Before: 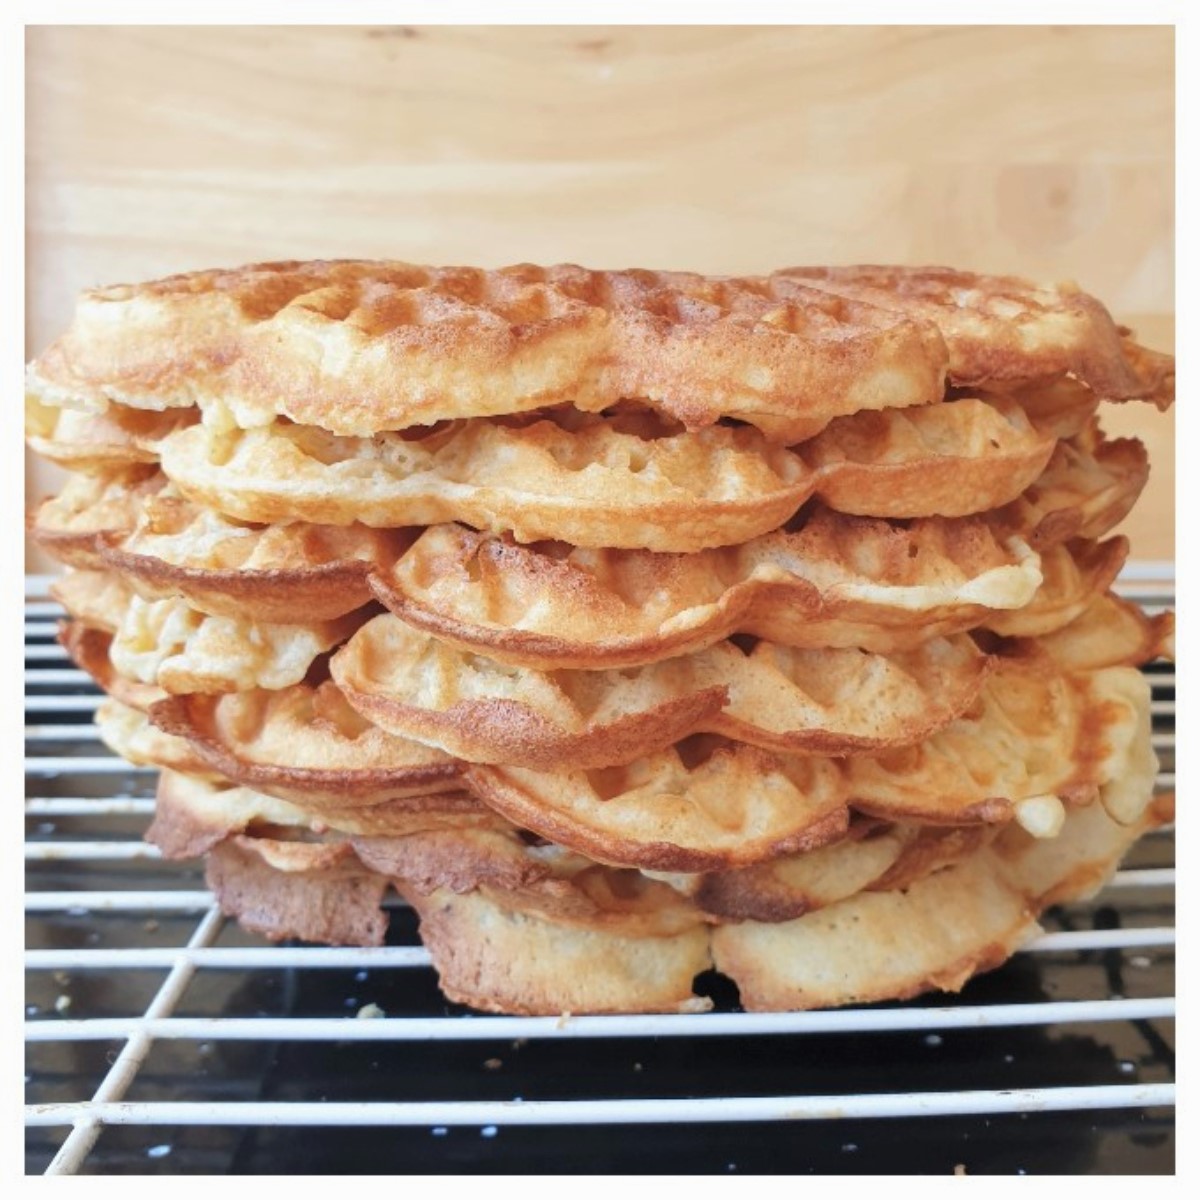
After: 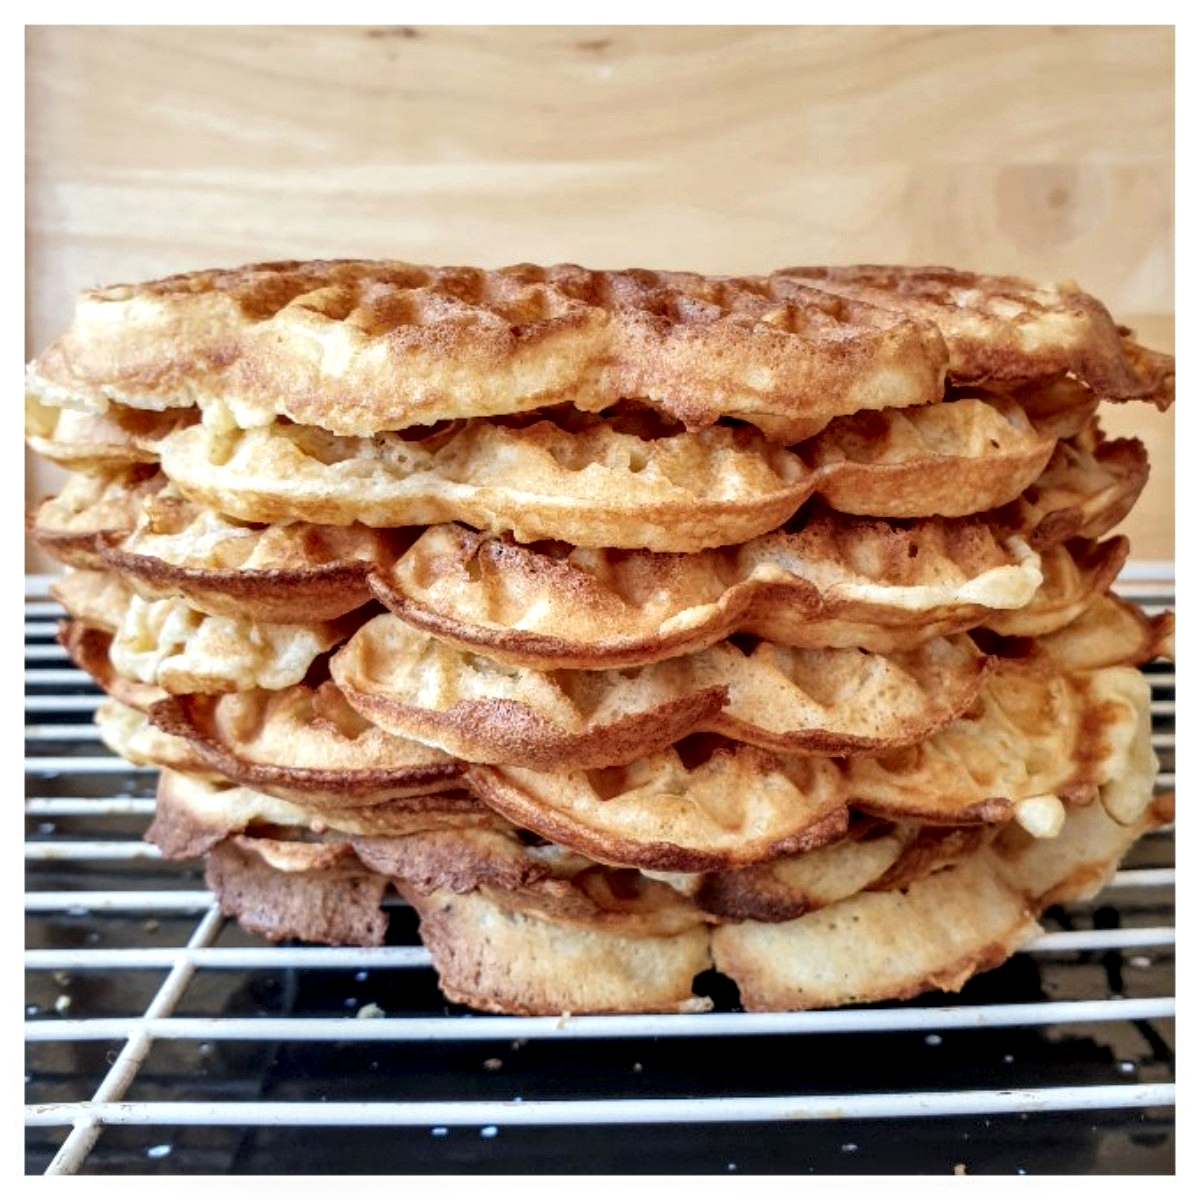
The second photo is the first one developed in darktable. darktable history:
contrast brightness saturation: contrast 0.079, saturation 0.024
exposure: black level correction 0.004, exposure 0.017 EV, compensate highlight preservation false
local contrast: highlights 65%, shadows 54%, detail 169%, midtone range 0.514
